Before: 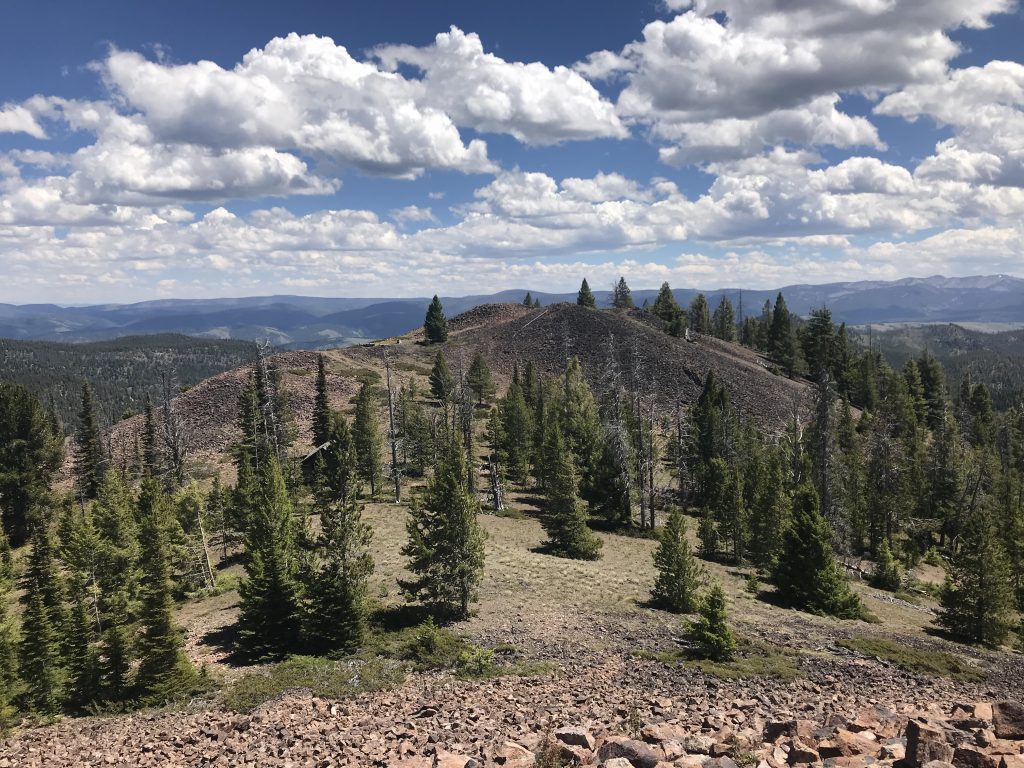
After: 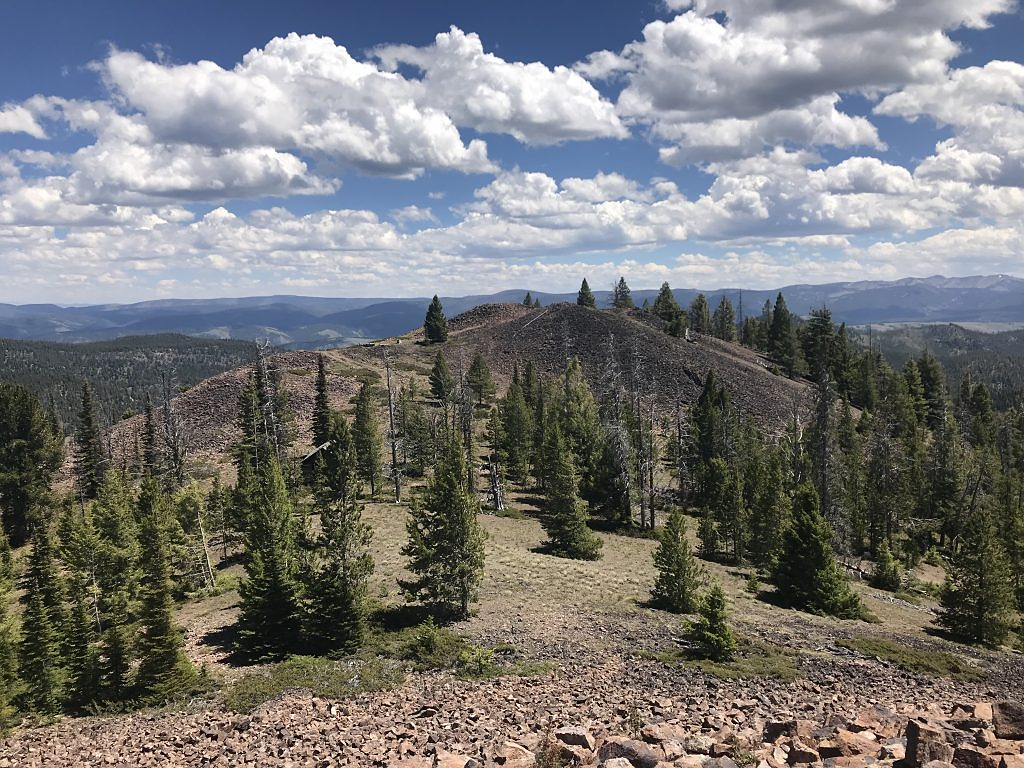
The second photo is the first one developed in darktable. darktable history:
exposure: compensate highlight preservation false
sharpen: radius 0.995
